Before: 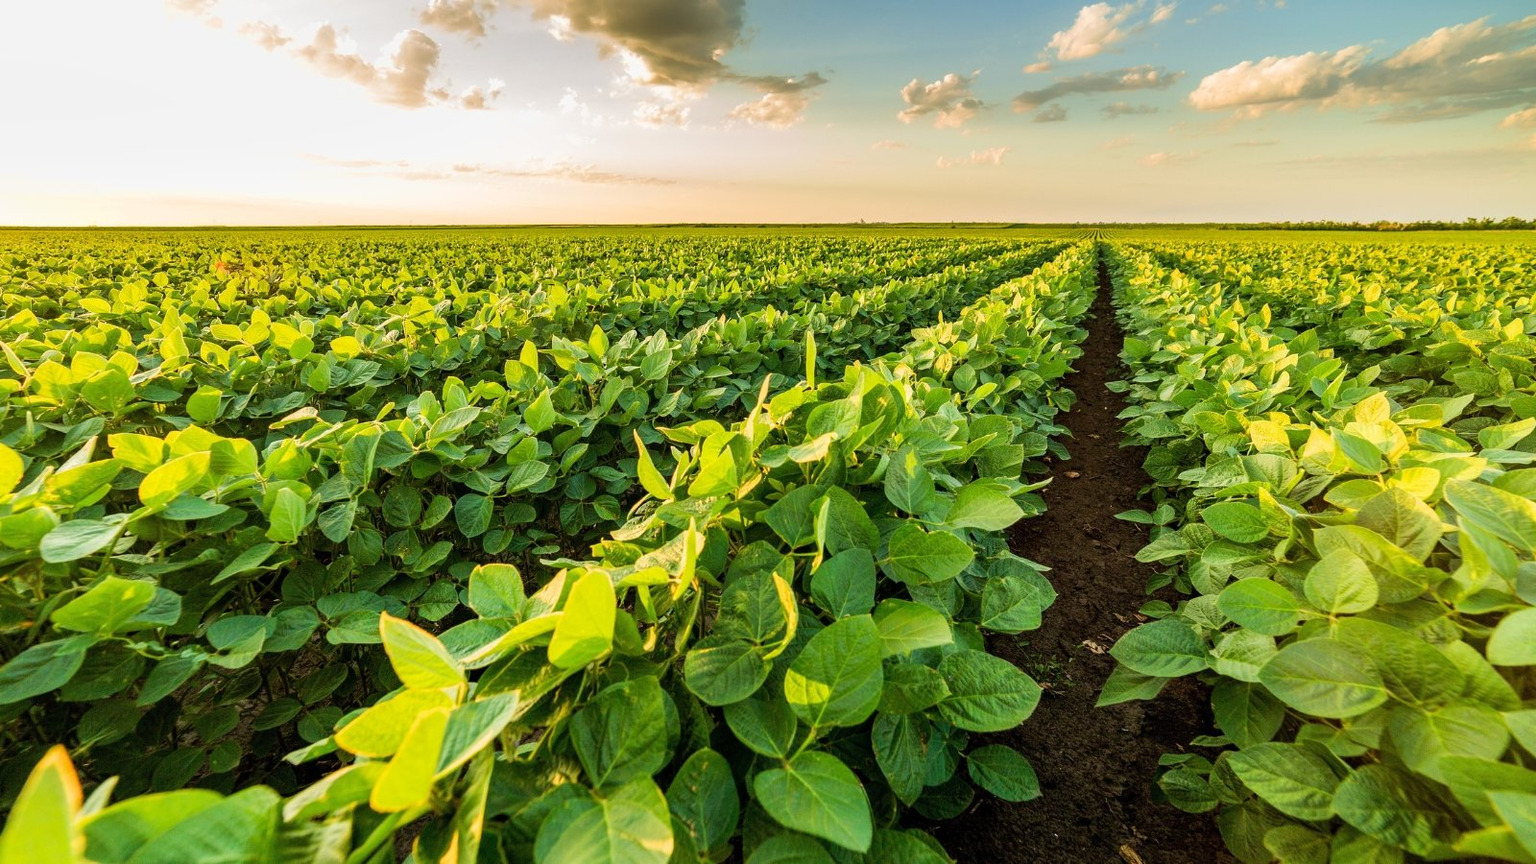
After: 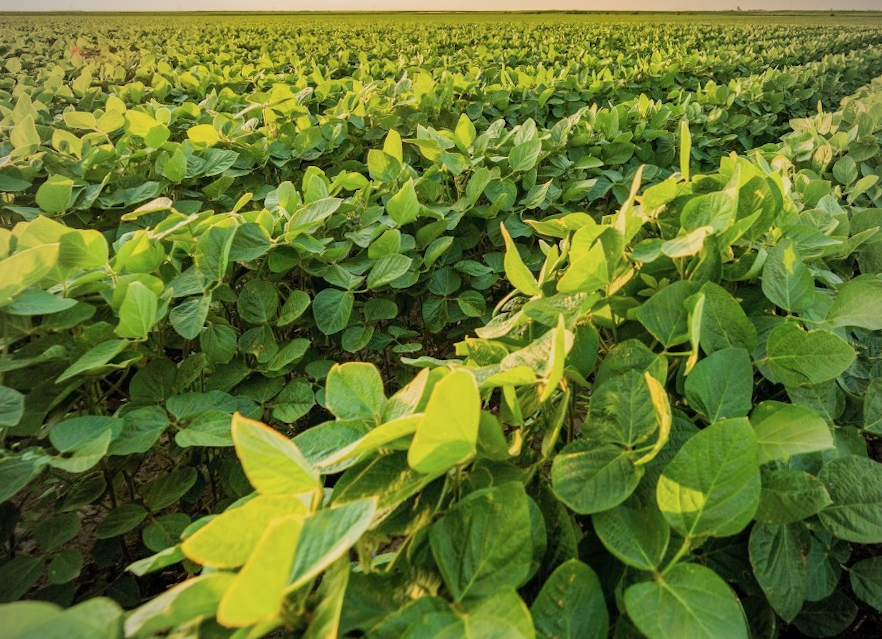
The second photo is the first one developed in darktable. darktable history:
color balance: contrast -15%
crop: left 8.966%, top 23.852%, right 34.699%, bottom 4.703%
vignetting: fall-off radius 60.92%
rotate and perspective: rotation 0.226°, lens shift (vertical) -0.042, crop left 0.023, crop right 0.982, crop top 0.006, crop bottom 0.994
